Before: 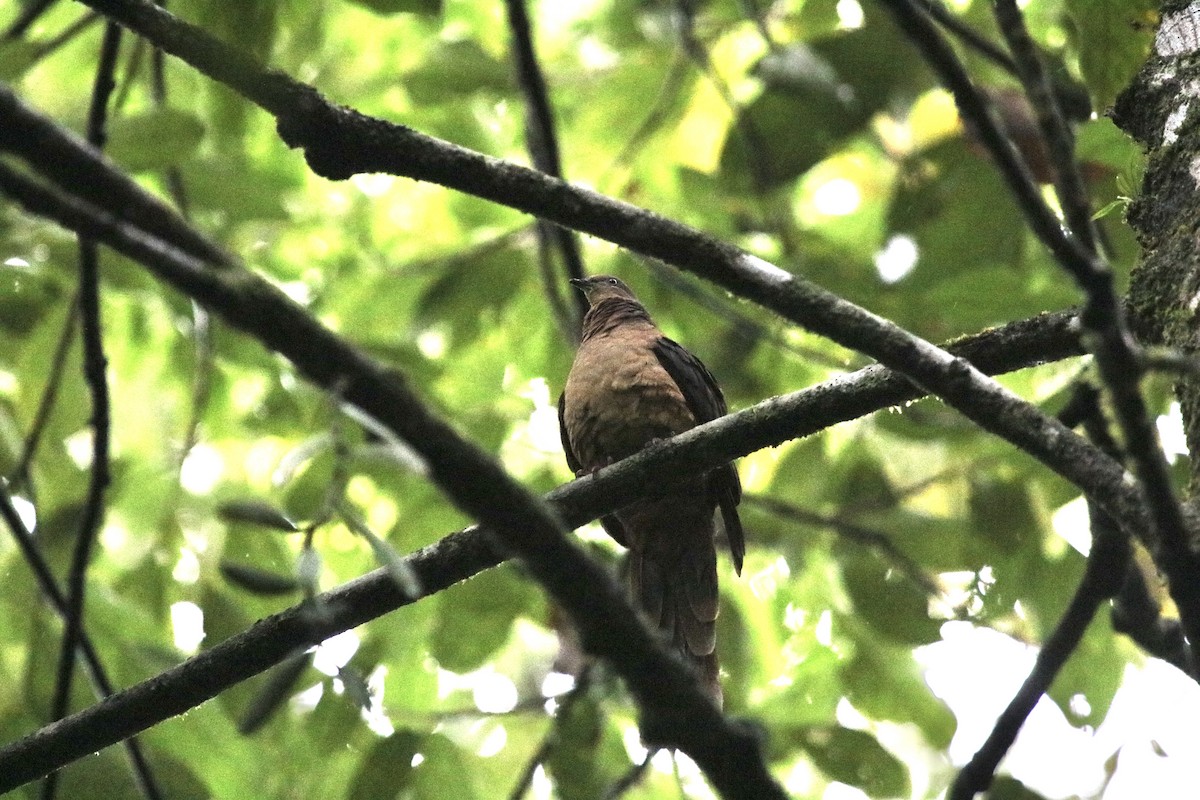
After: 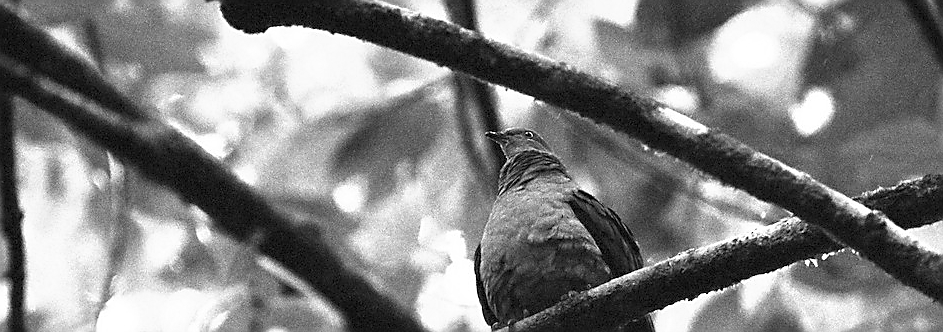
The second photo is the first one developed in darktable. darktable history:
crop: left 7.036%, top 18.398%, right 14.379%, bottom 40.043%
monochrome: a 32, b 64, size 2.3, highlights 1
sharpen: radius 1.4, amount 1.25, threshold 0.7
color balance rgb: perceptual saturation grading › global saturation 20%, perceptual saturation grading › highlights -25%, perceptual saturation grading › shadows 25%
